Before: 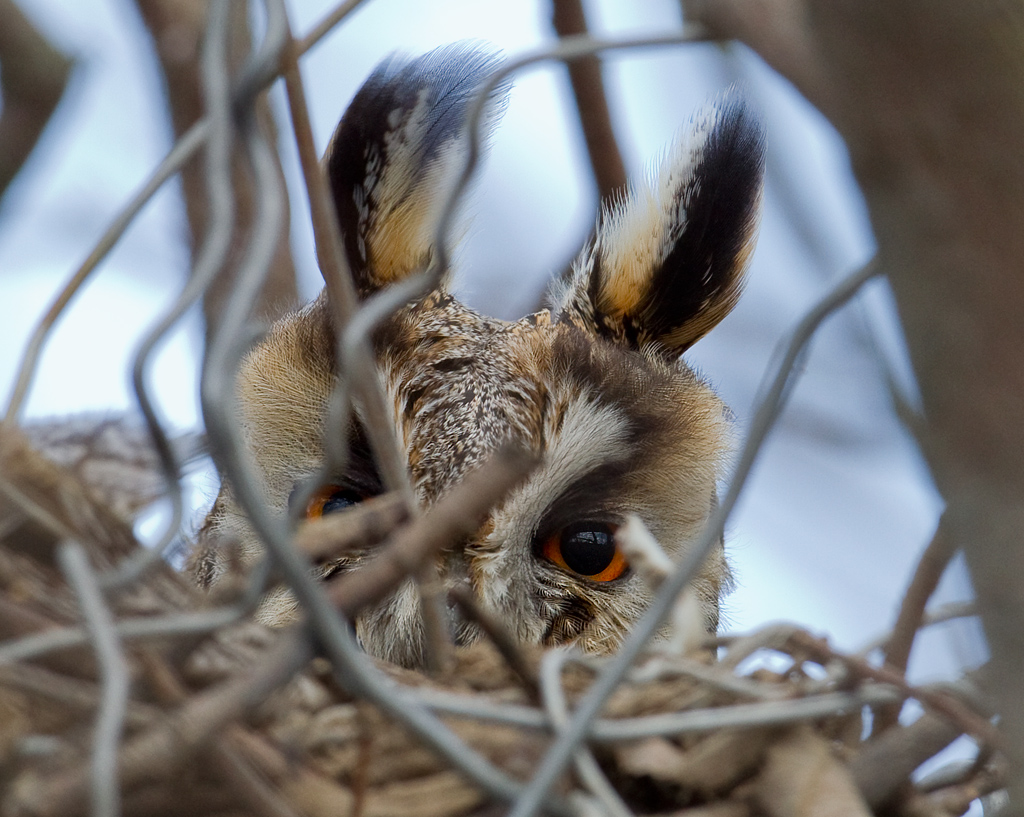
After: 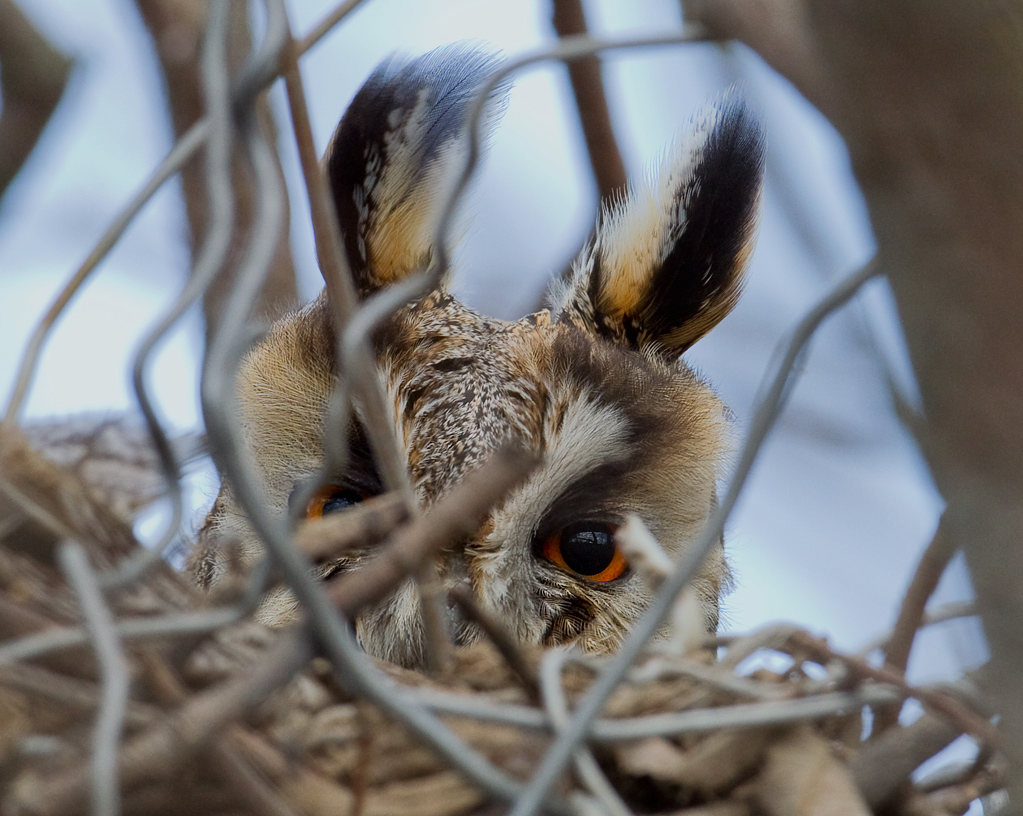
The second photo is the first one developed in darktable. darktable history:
crop and rotate: left 0.093%, bottom 0.012%
tone equalizer: -8 EV -0.001 EV, -7 EV 0.003 EV, -6 EV -0.037 EV, -5 EV 0.01 EV, -4 EV -0.006 EV, -3 EV 0.033 EV, -2 EV -0.081 EV, -1 EV -0.295 EV, +0 EV -0.603 EV, edges refinement/feathering 500, mask exposure compensation -1.57 EV, preserve details no
